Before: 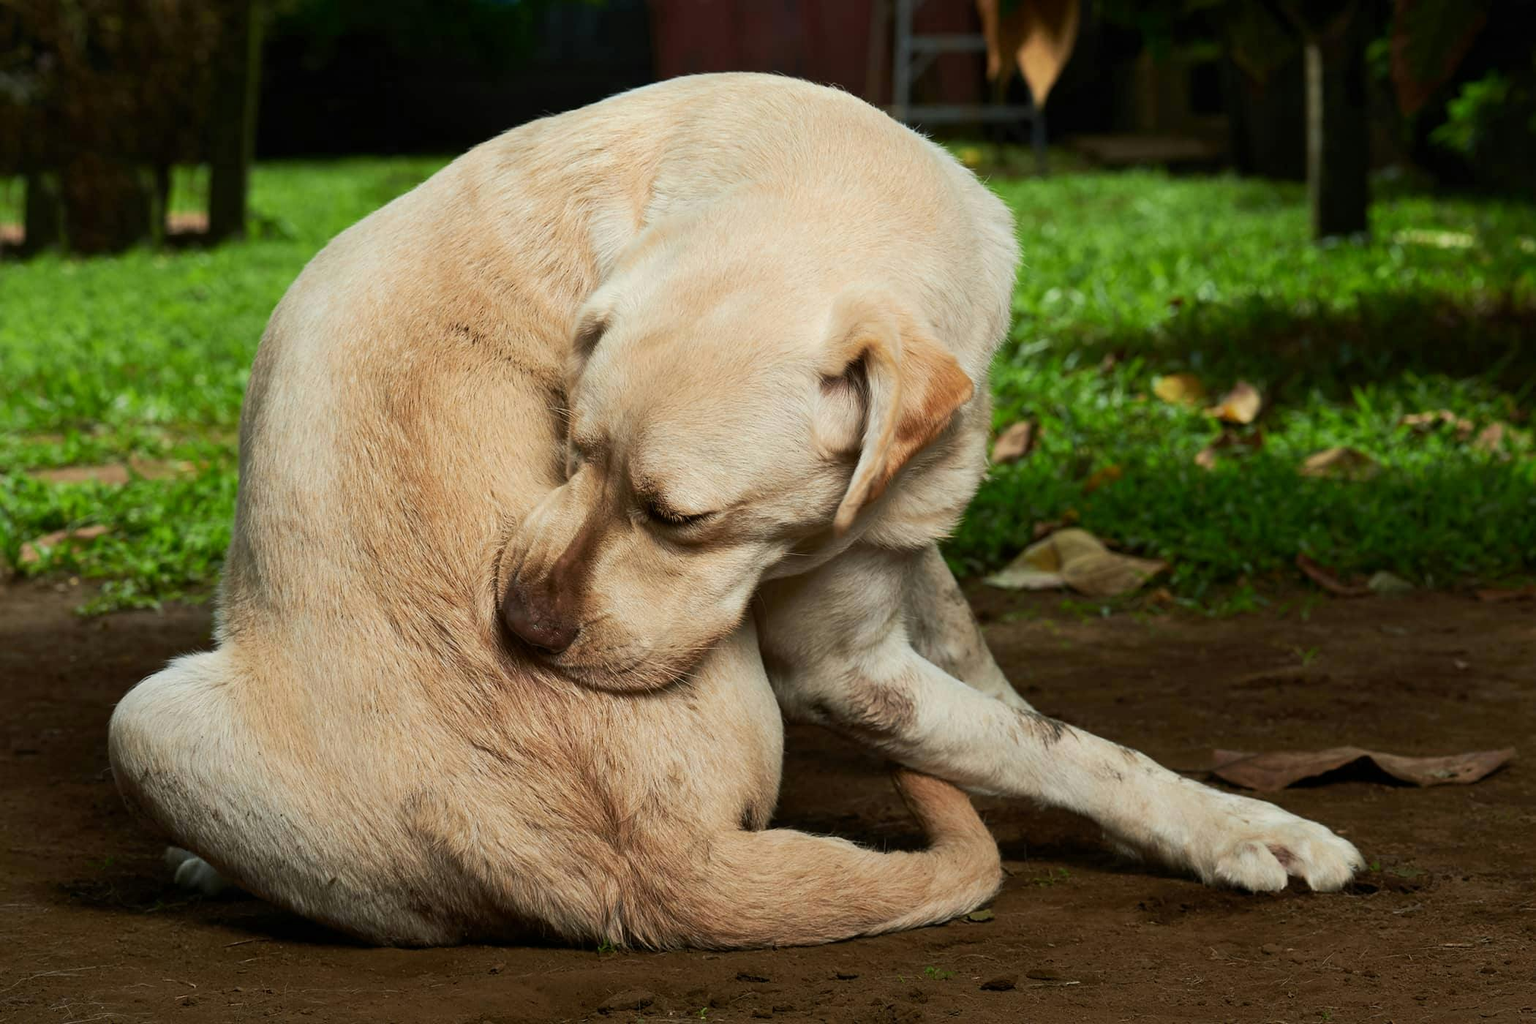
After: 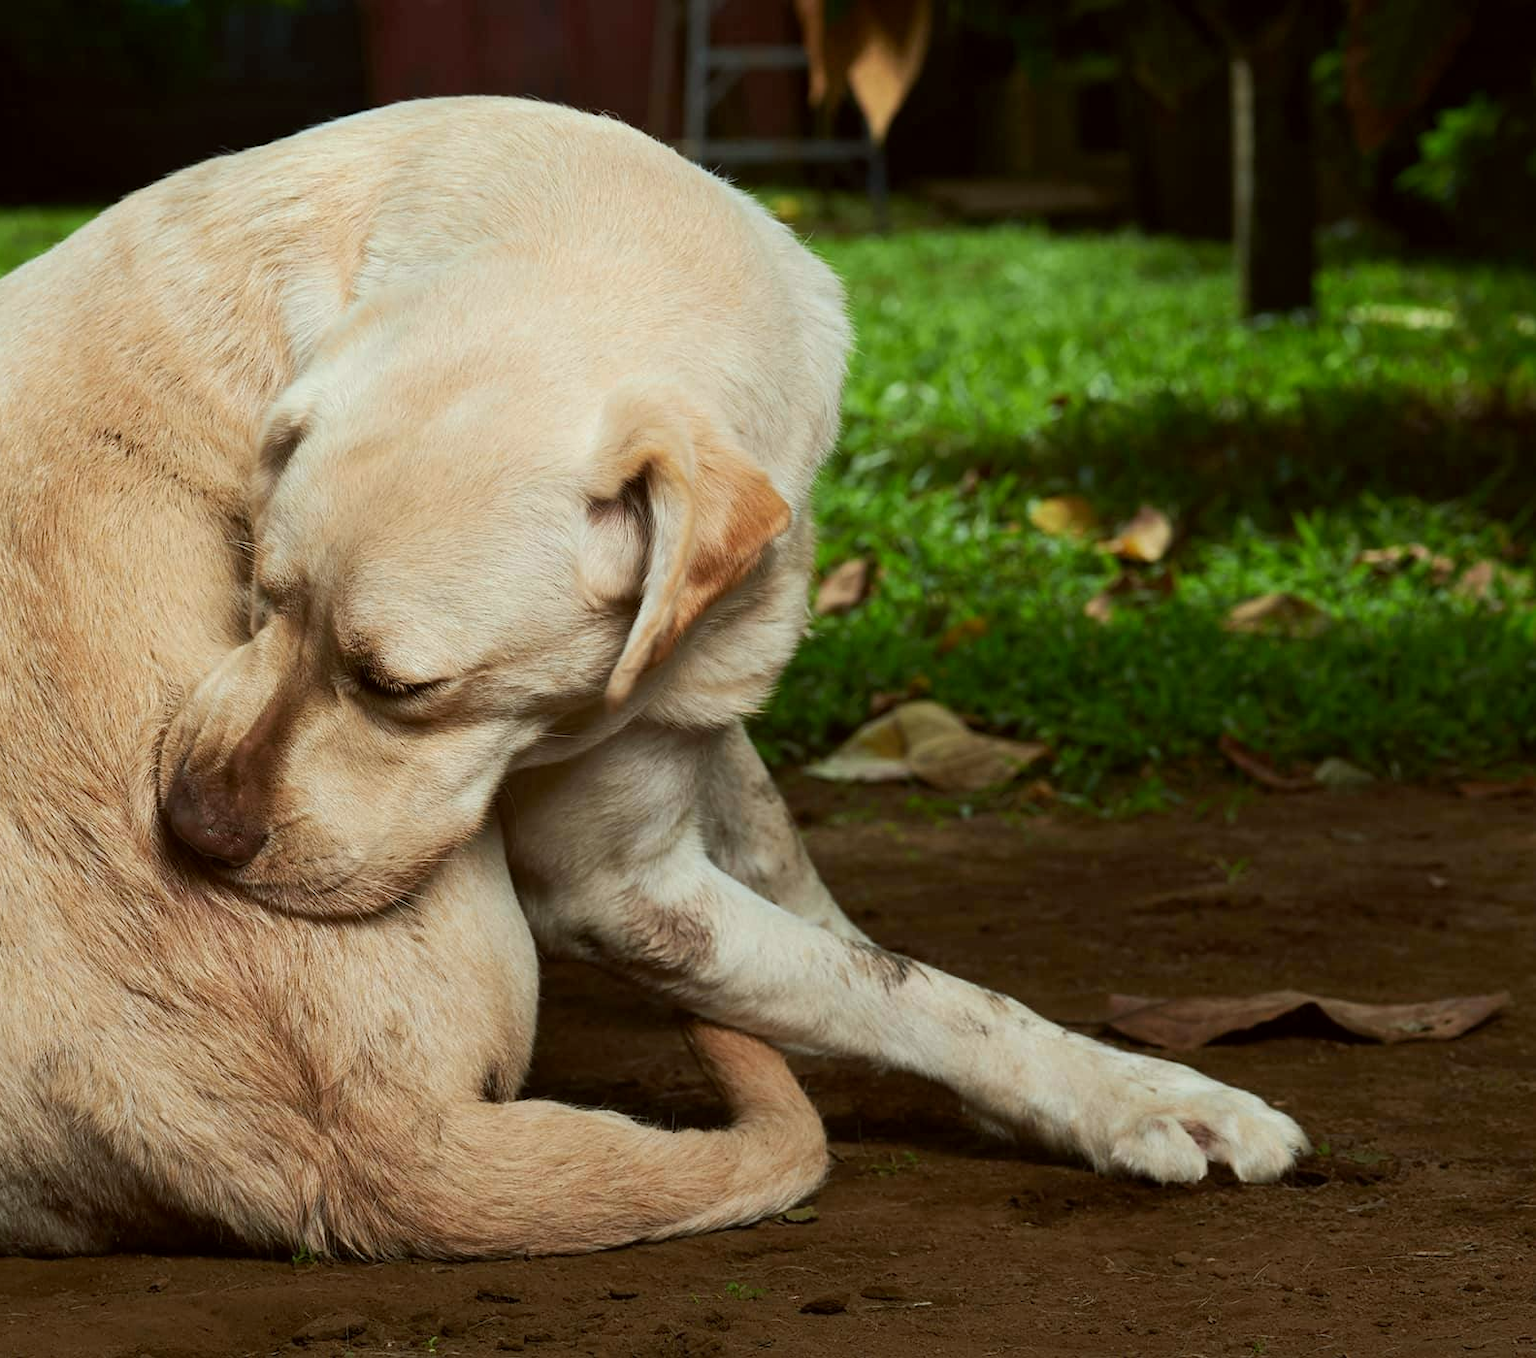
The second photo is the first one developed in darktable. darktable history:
color correction: highlights a* -2.73, highlights b* -2.09, shadows a* 2.41, shadows b* 2.73
crop and rotate: left 24.6%
